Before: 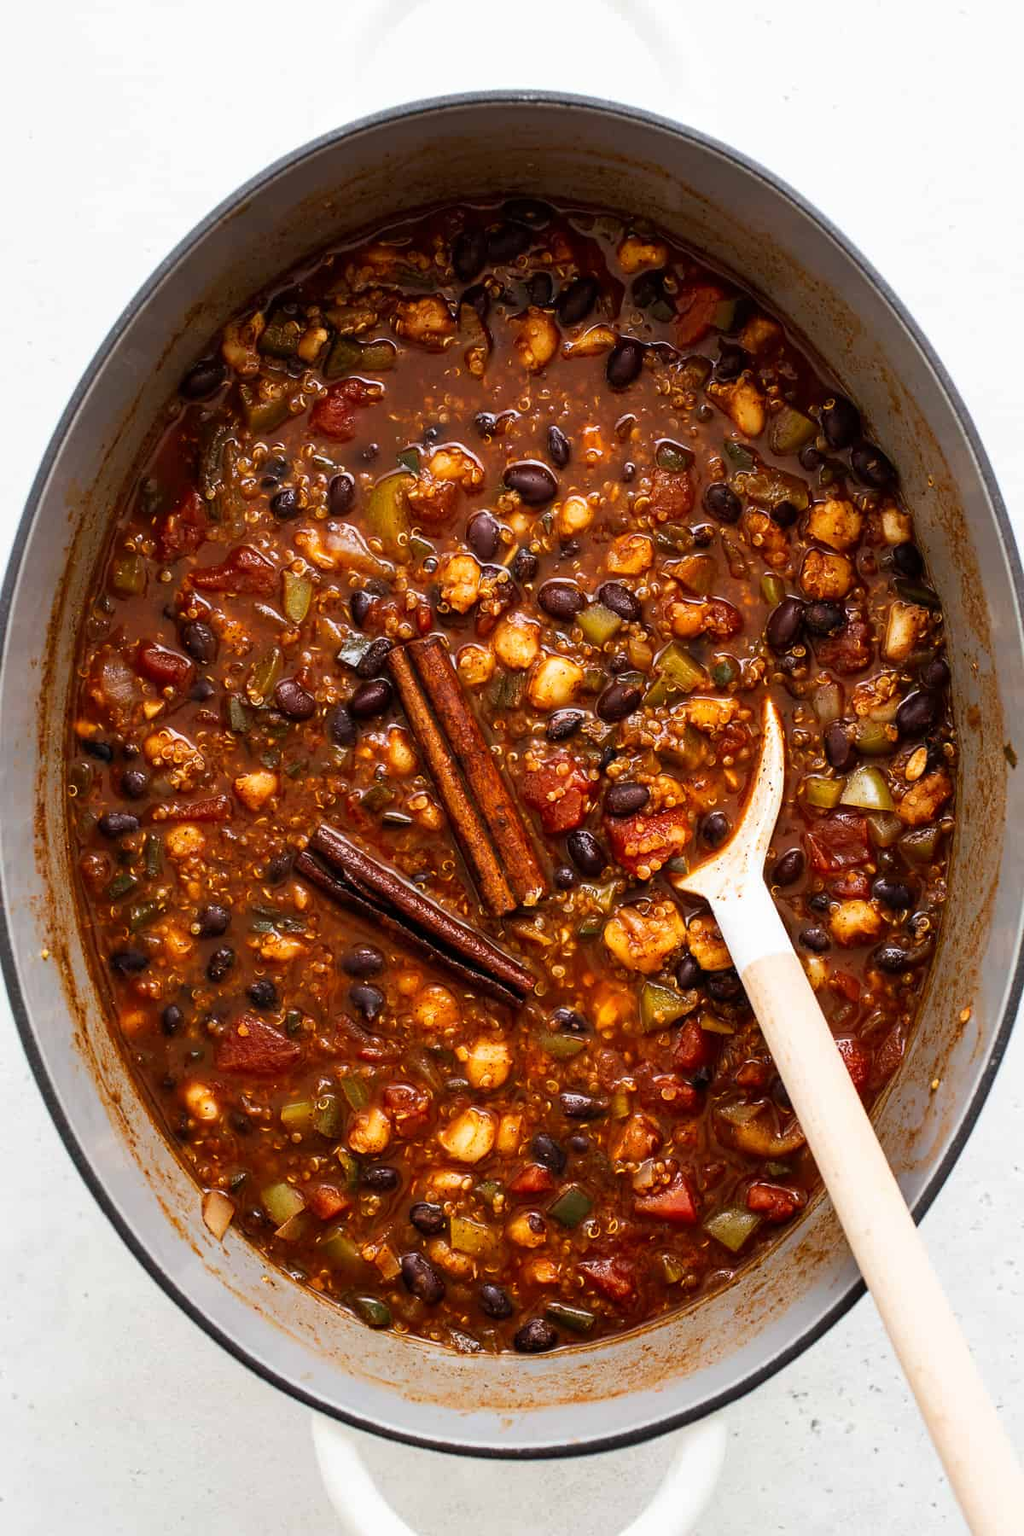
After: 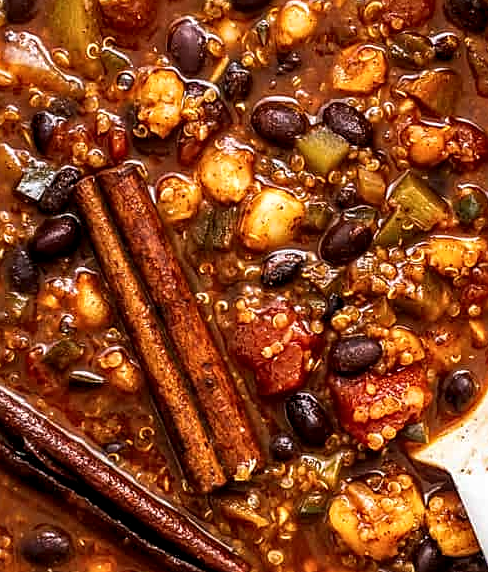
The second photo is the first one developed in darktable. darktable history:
local contrast: detail 140%
sharpen: on, module defaults
crop: left 31.608%, top 32.279%, right 27.692%, bottom 35.916%
